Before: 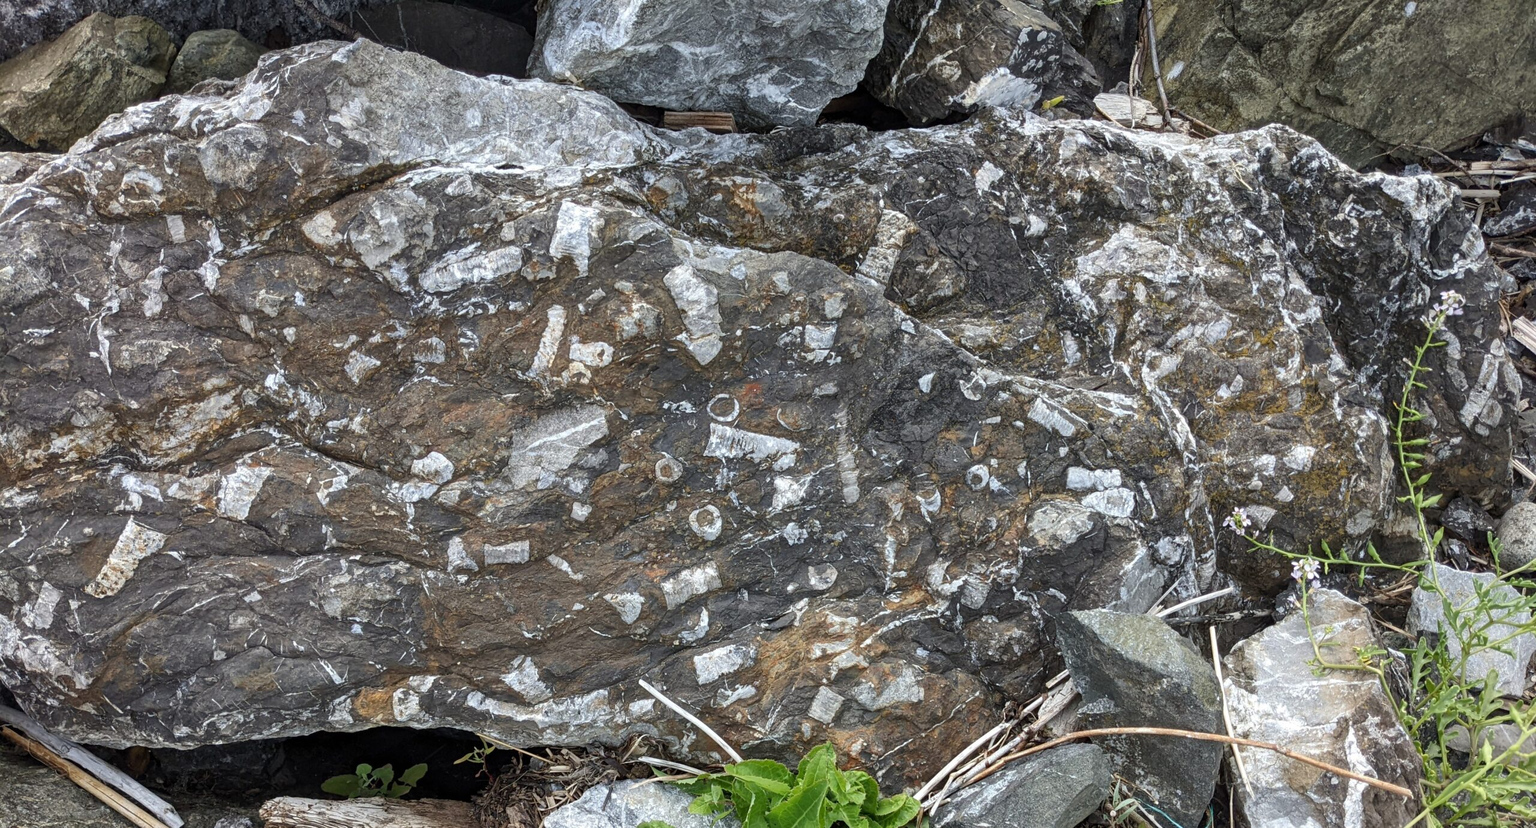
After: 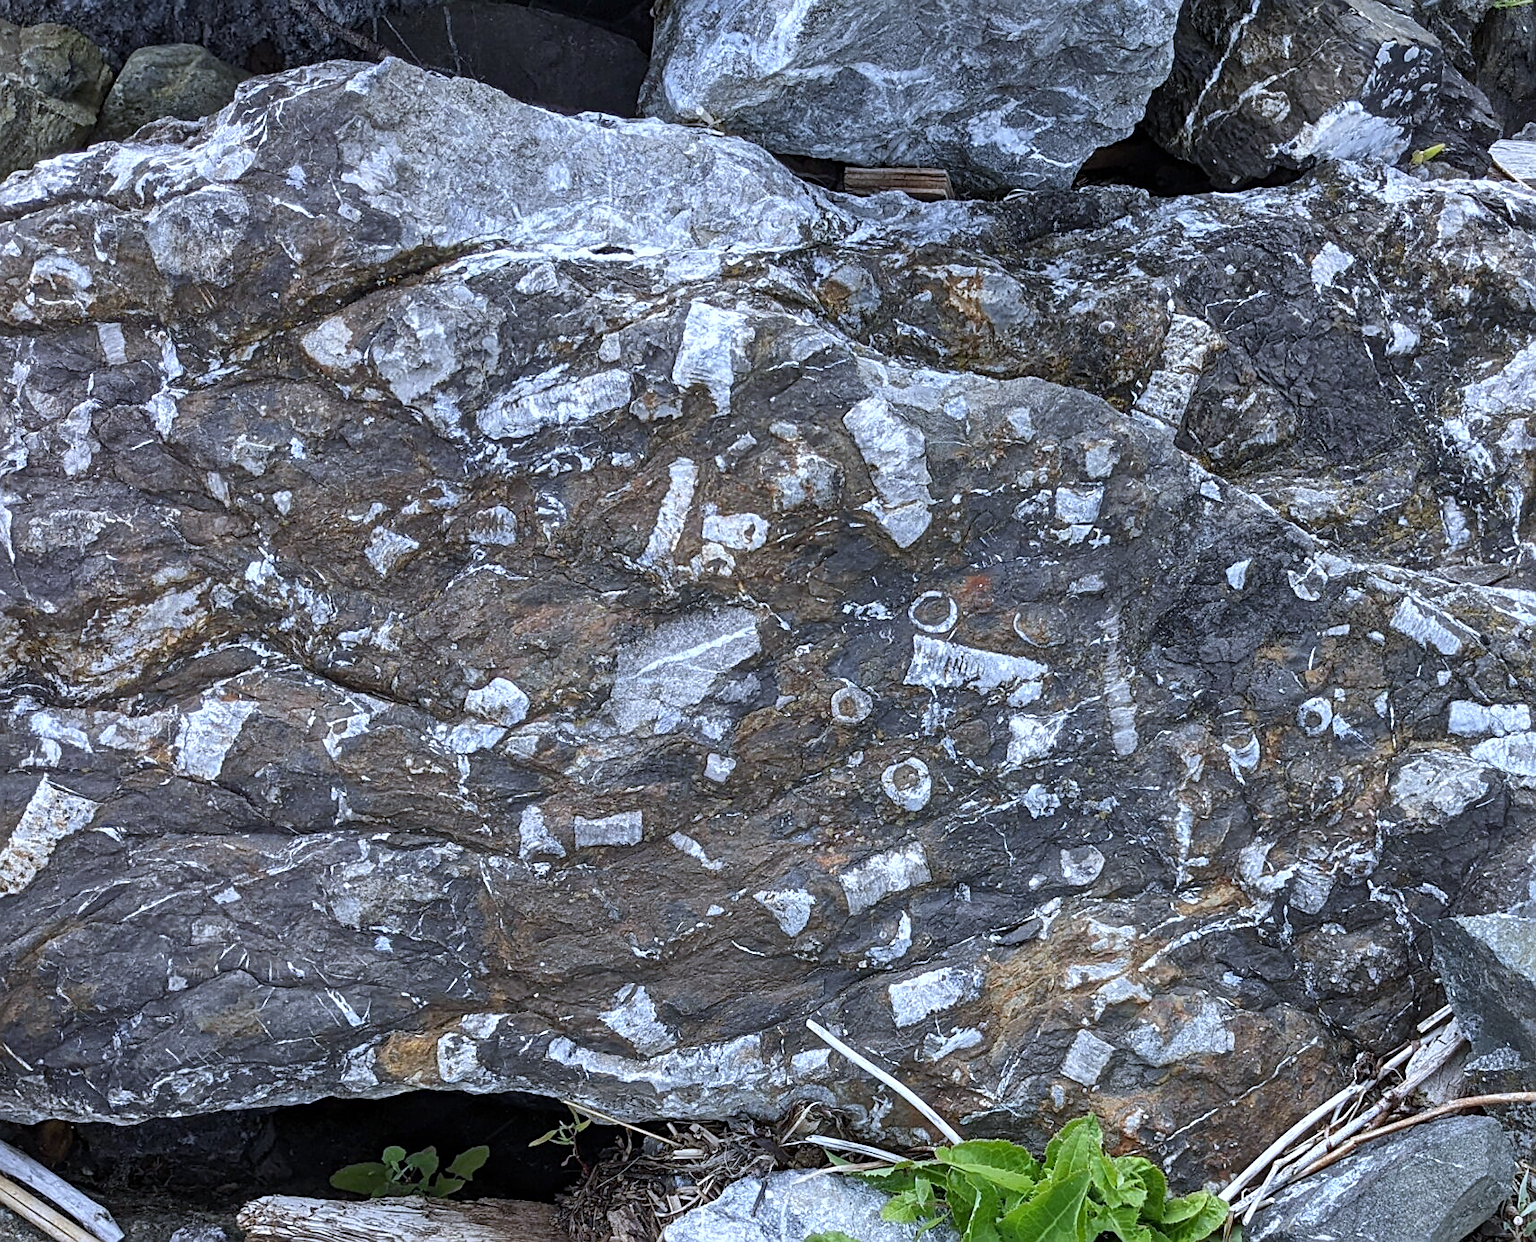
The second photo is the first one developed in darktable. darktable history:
white balance: red 0.948, green 1.02, blue 1.176
sharpen: on, module defaults
crop and rotate: left 6.617%, right 26.717%
